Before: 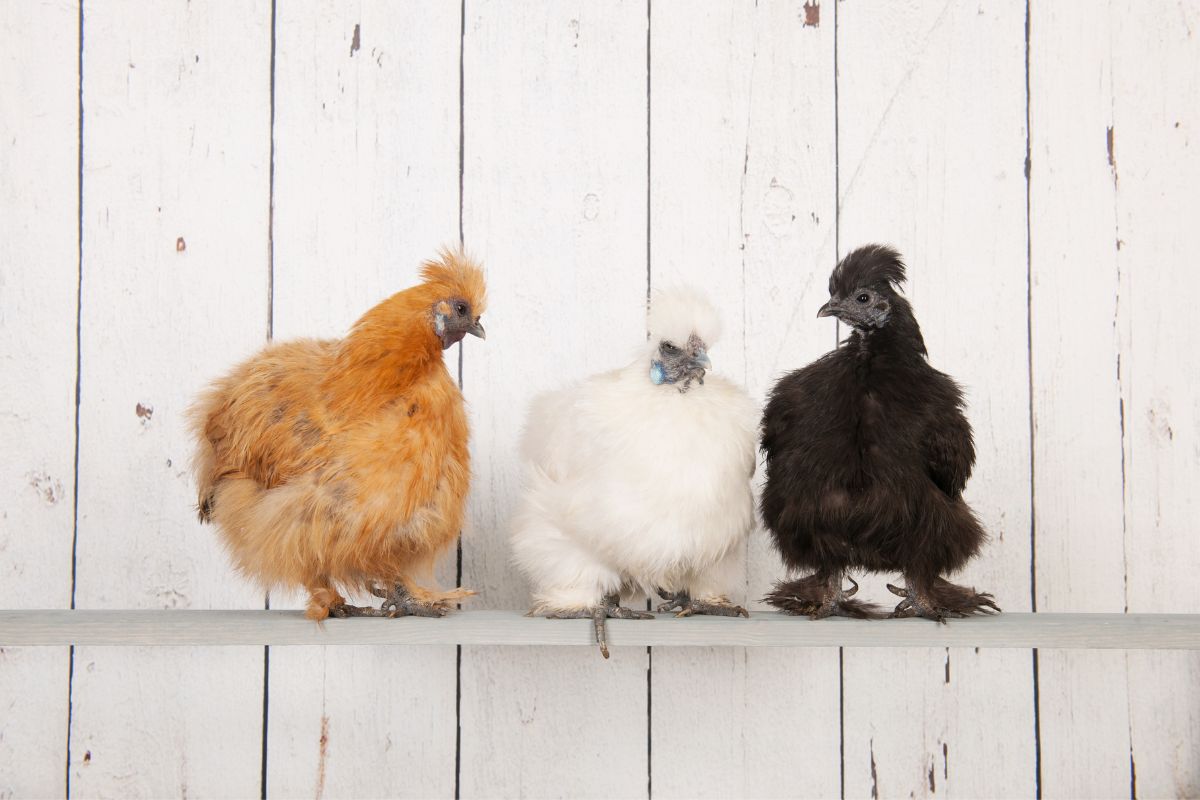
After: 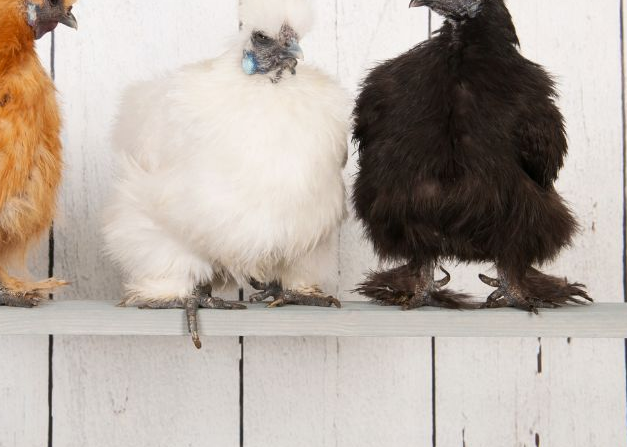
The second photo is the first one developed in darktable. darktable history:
tone equalizer: -8 EV 0.036 EV
shadows and highlights: shadows 37.42, highlights -27.2, soften with gaussian
tone curve: curves: ch0 [(0, 0) (0.266, 0.247) (0.741, 0.751) (1, 1)], color space Lab, independent channels, preserve colors none
crop: left 34.026%, top 38.783%, right 13.694%, bottom 5.275%
